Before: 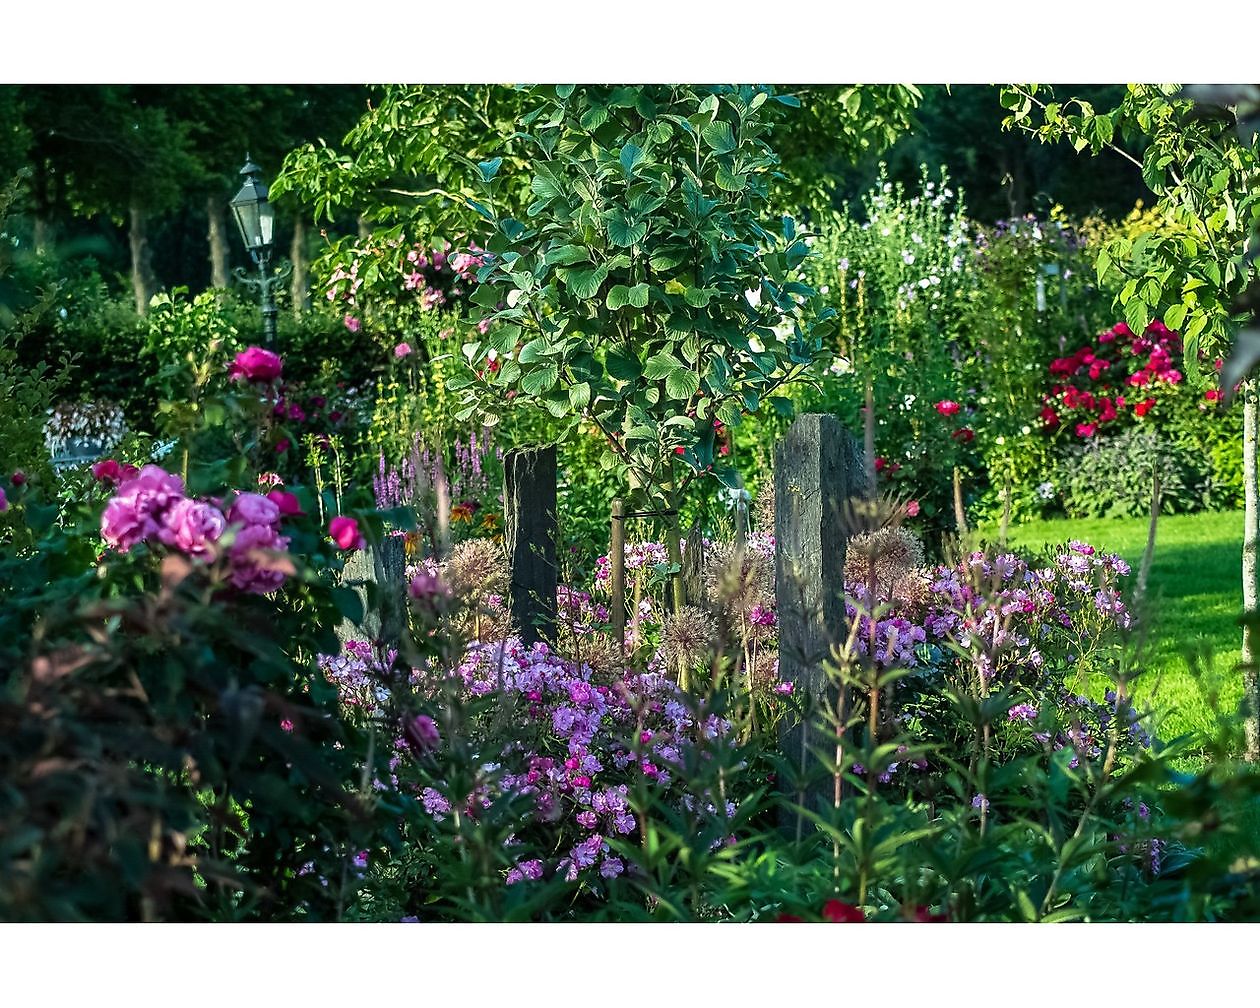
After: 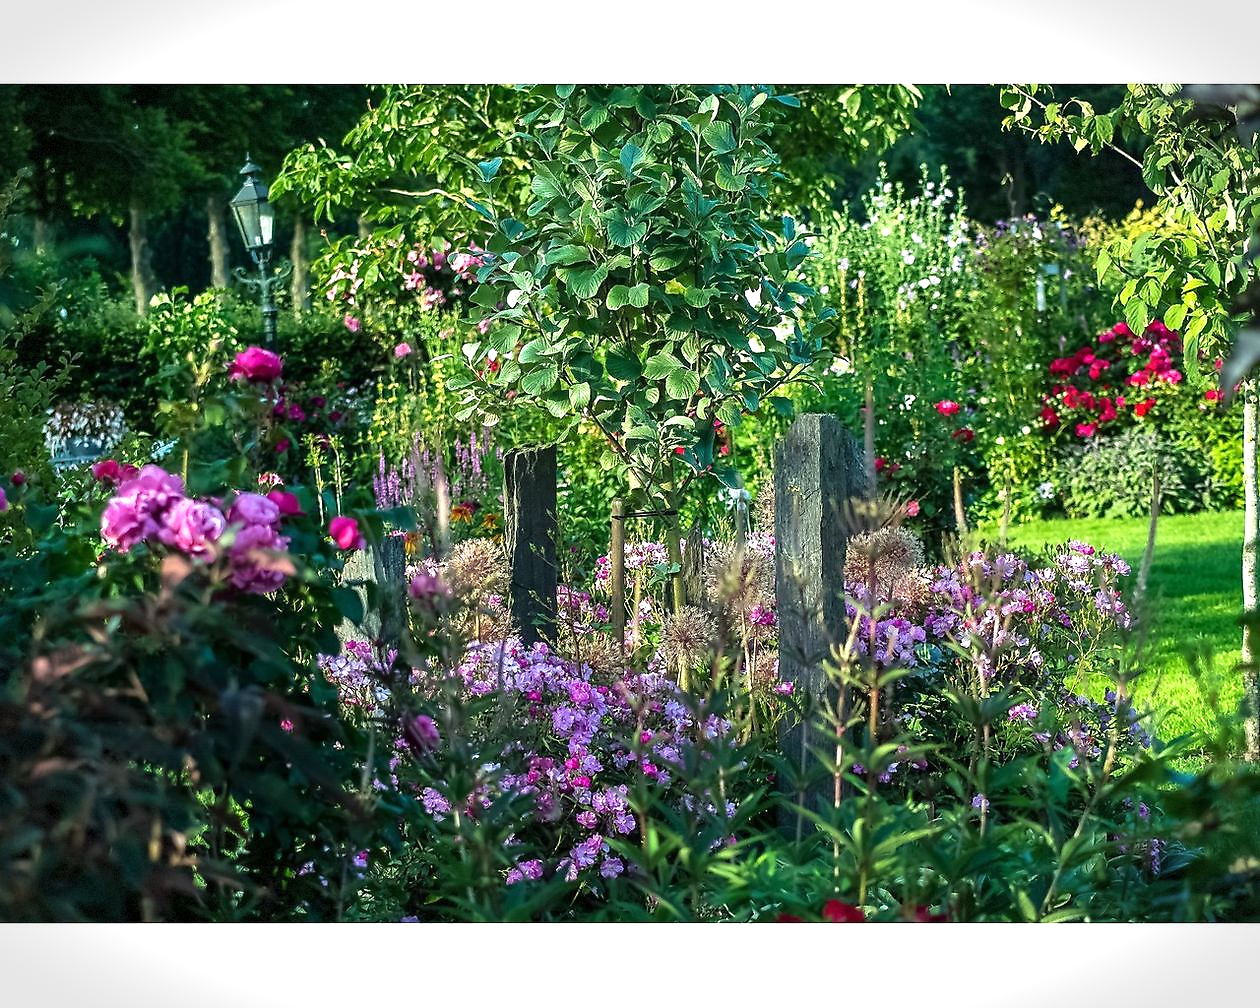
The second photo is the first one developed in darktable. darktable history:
exposure: exposure 0.426 EV, compensate highlight preservation false
vignetting: fall-off start 100%, brightness -0.406, saturation -0.3, width/height ratio 1.324, dithering 8-bit output, unbound false
